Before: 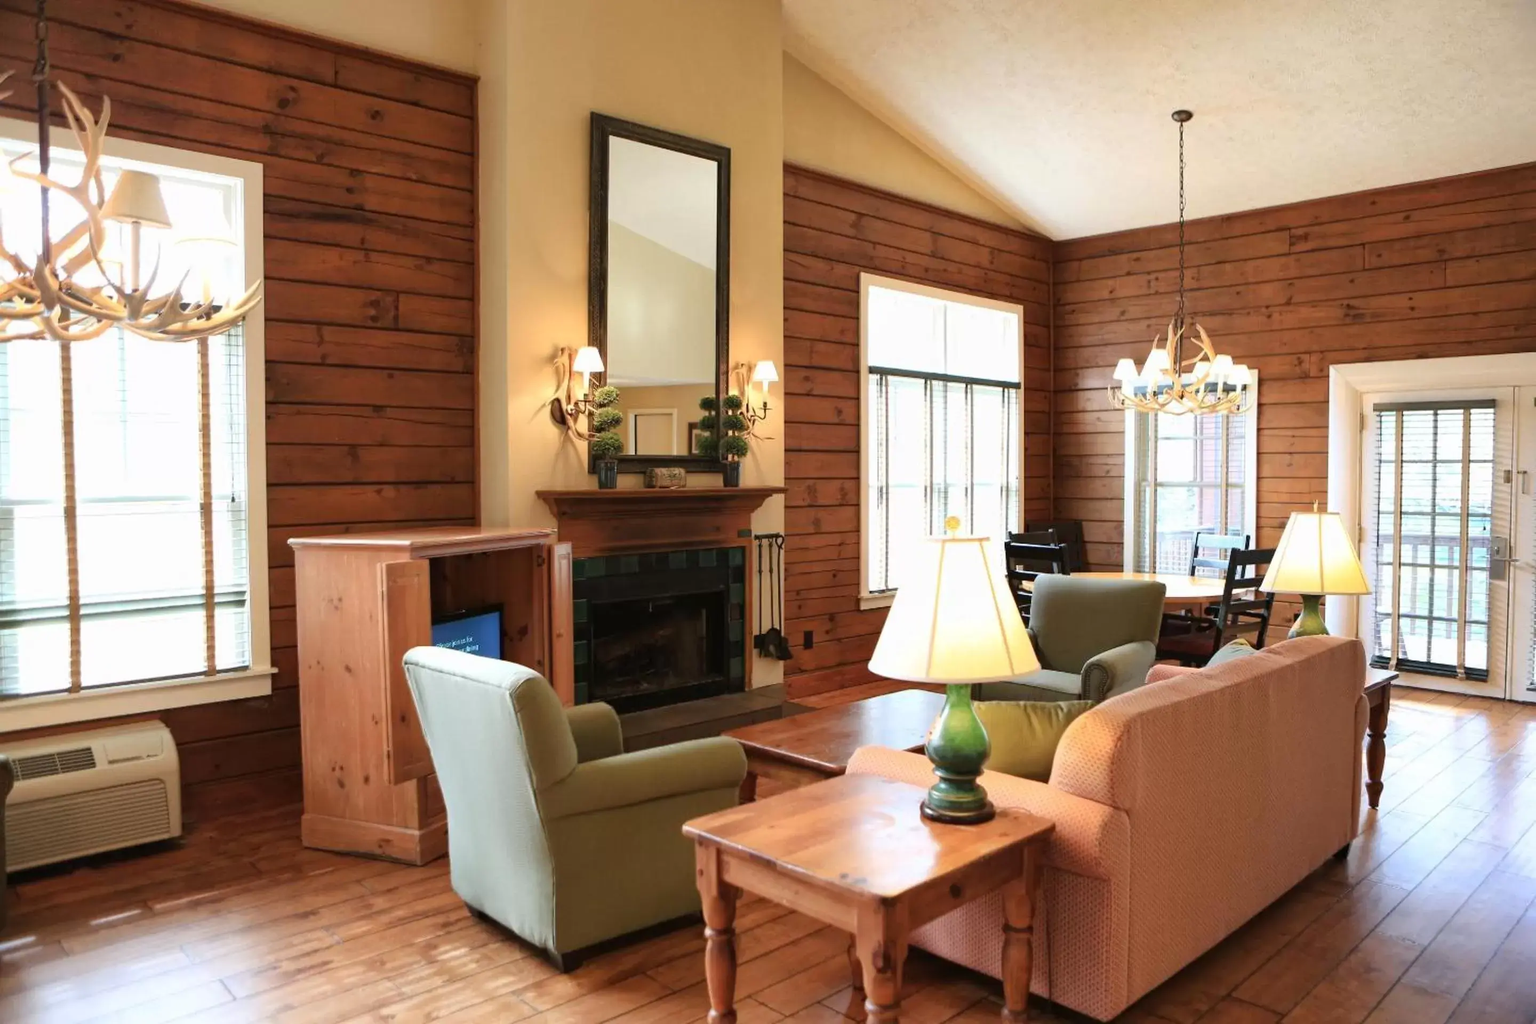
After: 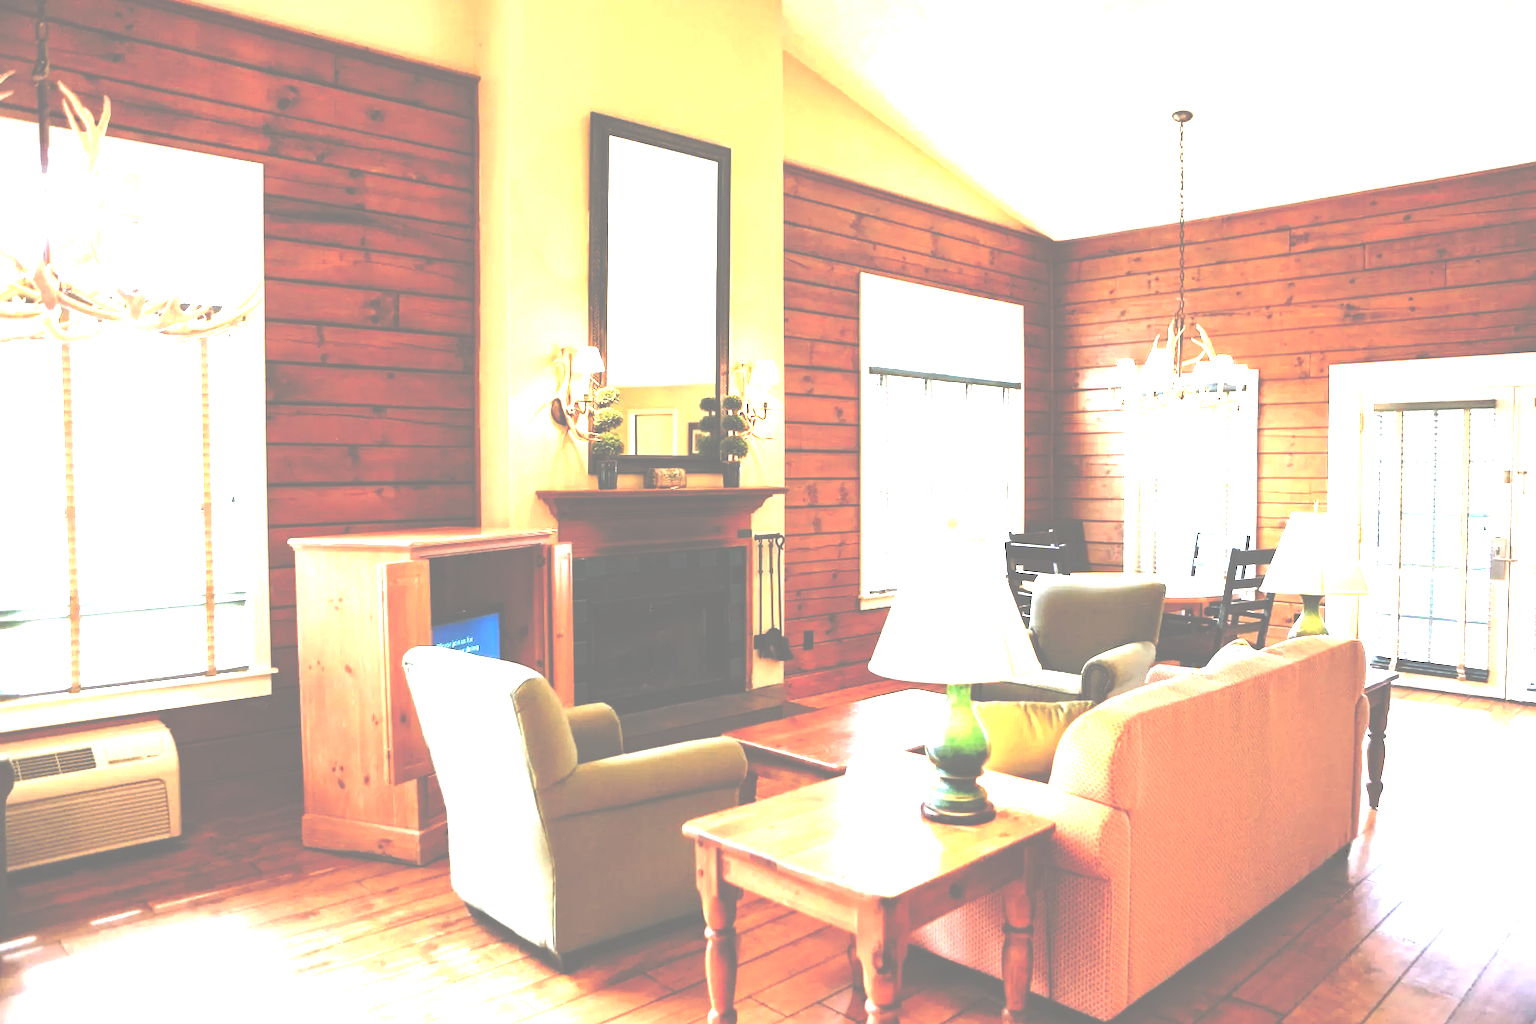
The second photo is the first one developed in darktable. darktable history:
tone equalizer: mask exposure compensation -0.498 EV
tone curve: curves: ch0 [(0, 0) (0.003, 0.284) (0.011, 0.284) (0.025, 0.288) (0.044, 0.29) (0.069, 0.292) (0.1, 0.296) (0.136, 0.298) (0.177, 0.305) (0.224, 0.312) (0.277, 0.327) (0.335, 0.362) (0.399, 0.407) (0.468, 0.464) (0.543, 0.537) (0.623, 0.62) (0.709, 0.71) (0.801, 0.79) (0.898, 0.862) (1, 1)], preserve colors none
levels: levels [0, 0.281, 0.562]
